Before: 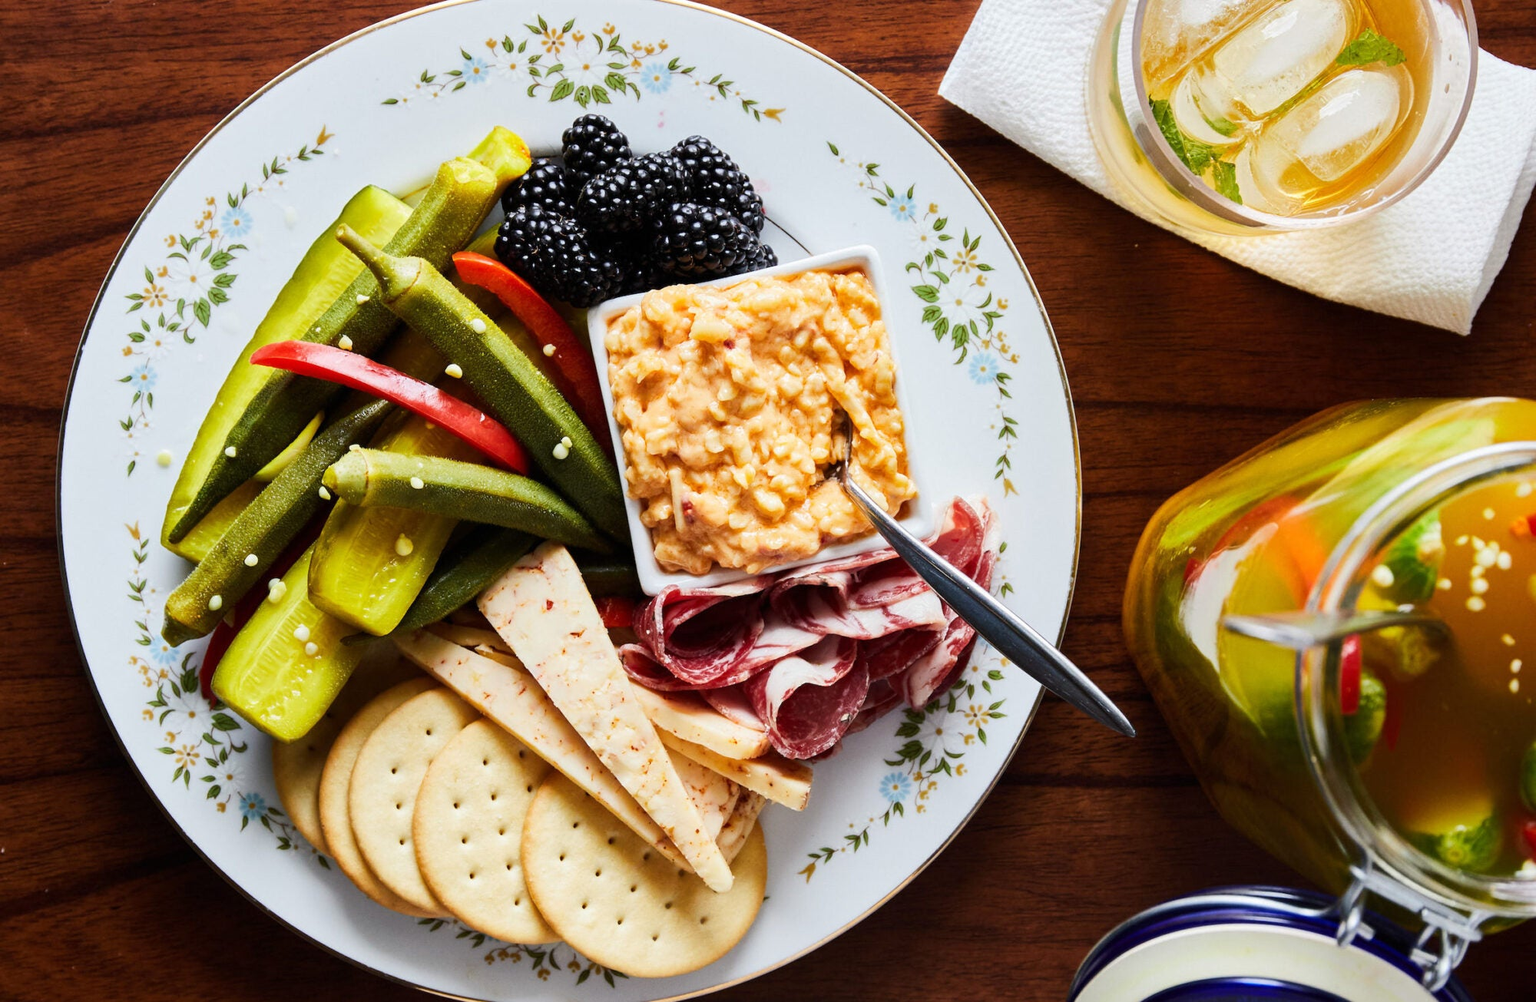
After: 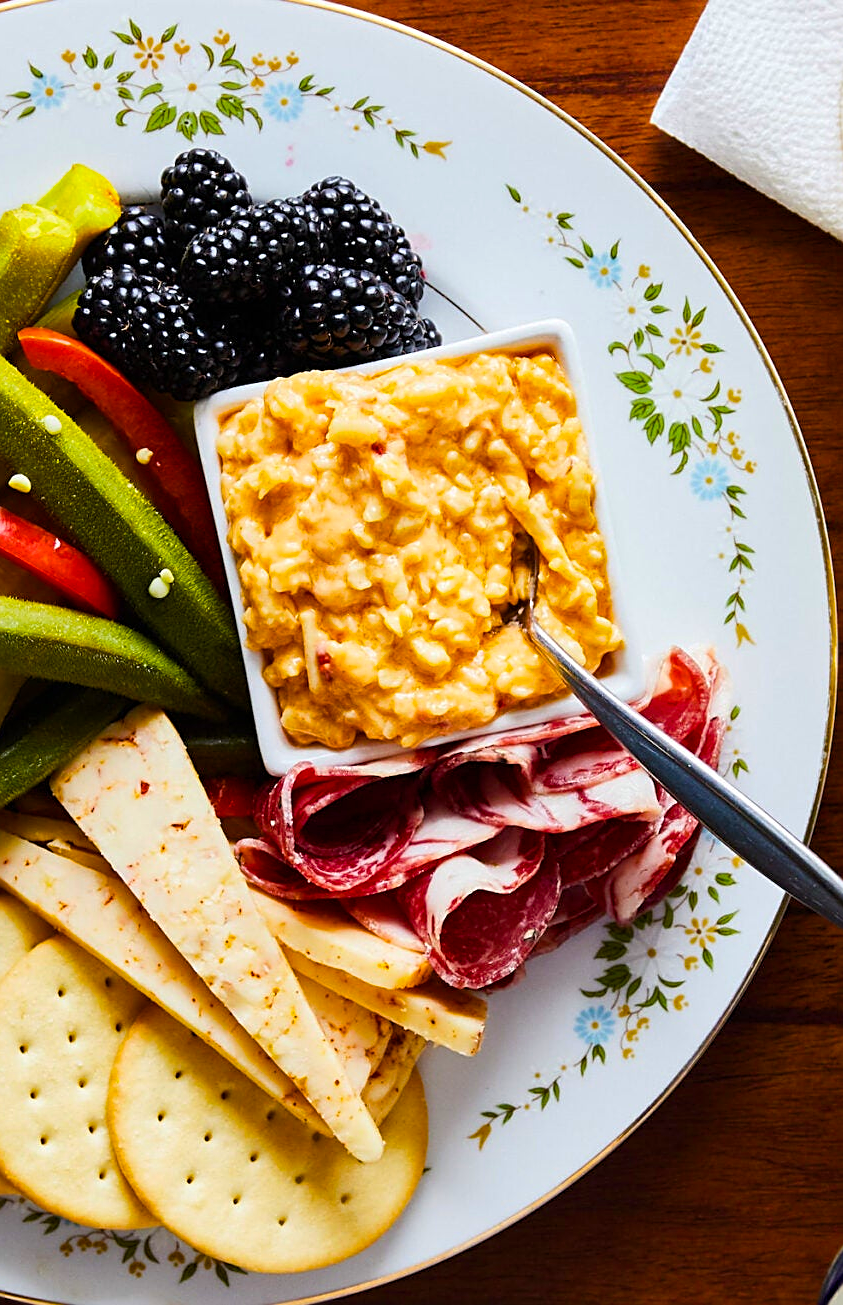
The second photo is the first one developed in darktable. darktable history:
sharpen: on, module defaults
color balance rgb: linear chroma grading › global chroma 15%, perceptual saturation grading › global saturation 30%
crop: left 28.583%, right 29.231%
